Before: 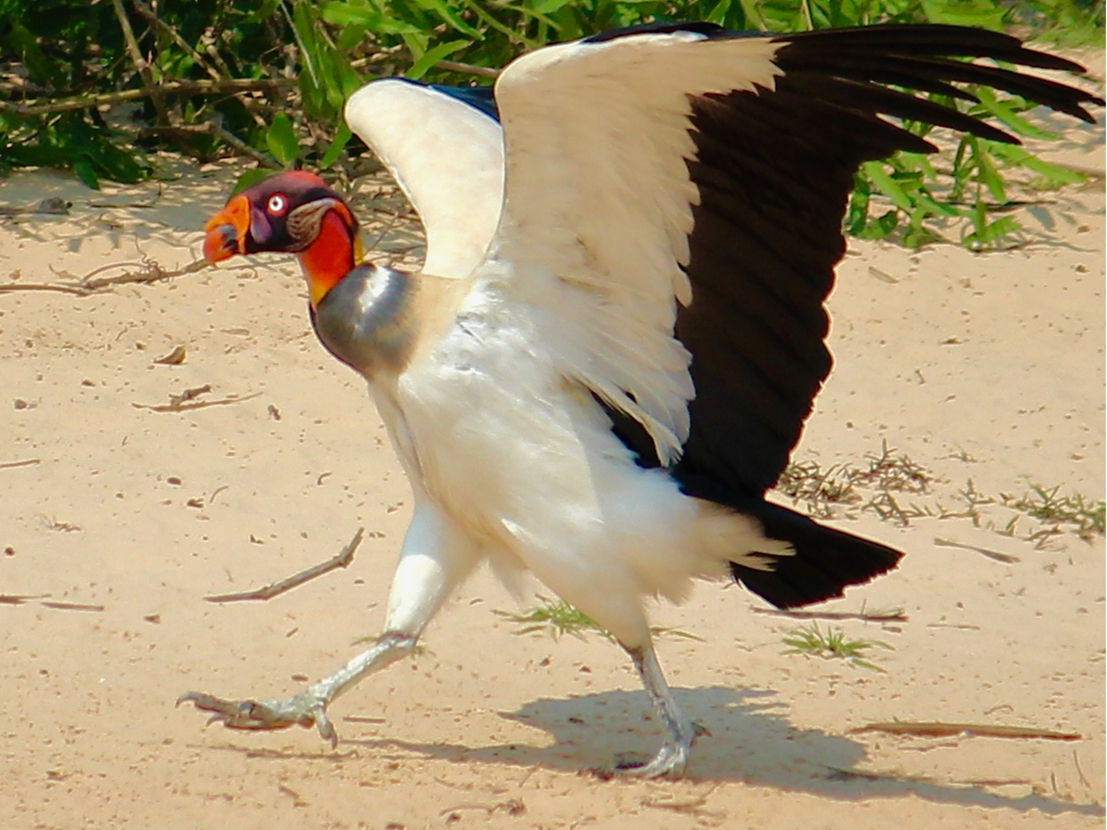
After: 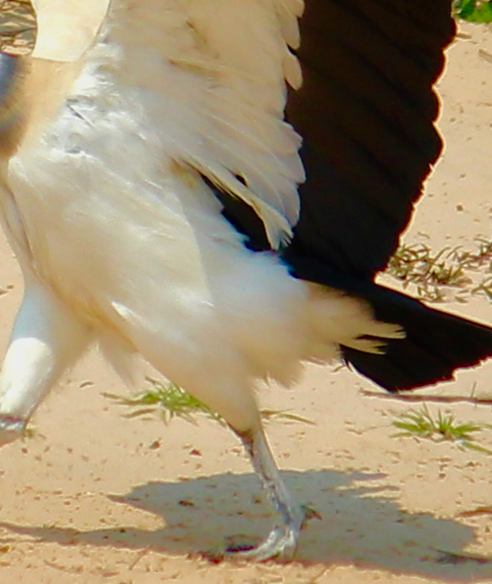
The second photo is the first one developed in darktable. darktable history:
crop: left 35.237%, top 26.207%, right 20.233%, bottom 3.354%
exposure: exposure -0.112 EV, compensate exposure bias true, compensate highlight preservation false
levels: levels [0, 0.499, 1]
color balance rgb: linear chroma grading › global chroma 14.631%, perceptual saturation grading › global saturation 0.371%, perceptual saturation grading › highlights -15.604%, perceptual saturation grading › shadows 24.949%, global vibrance 20%
